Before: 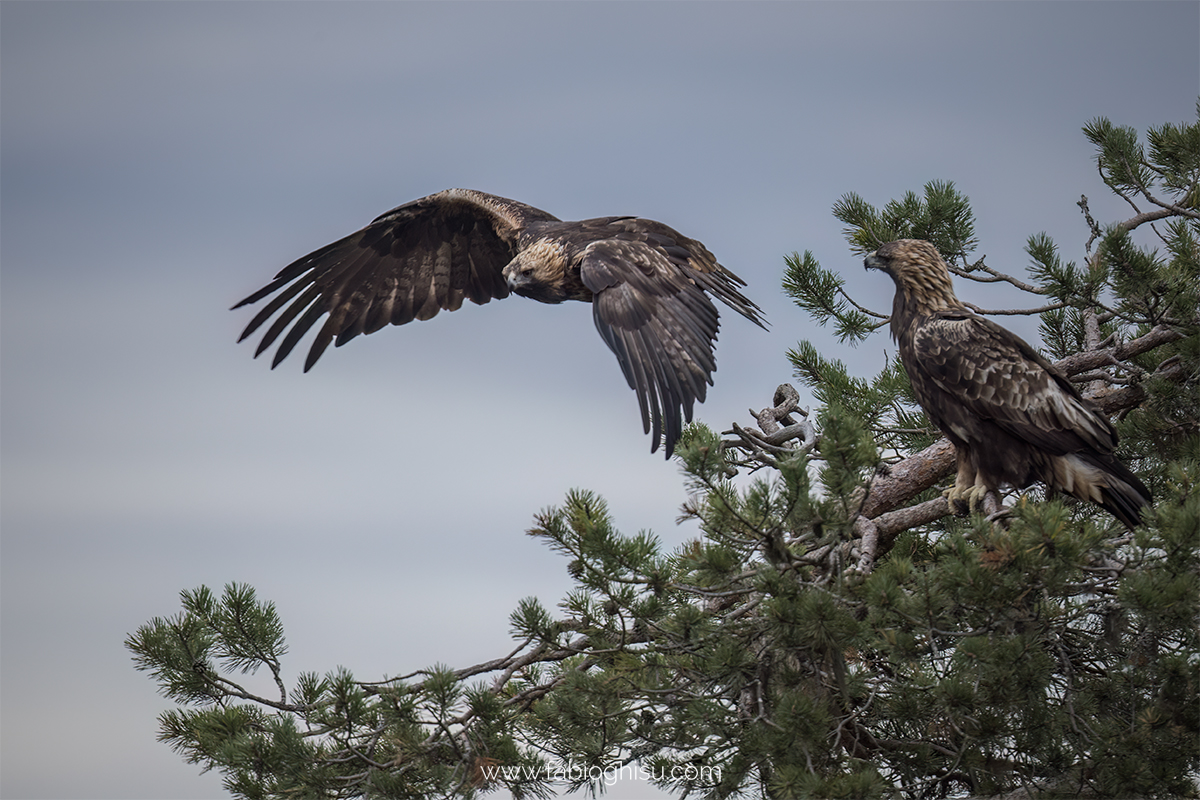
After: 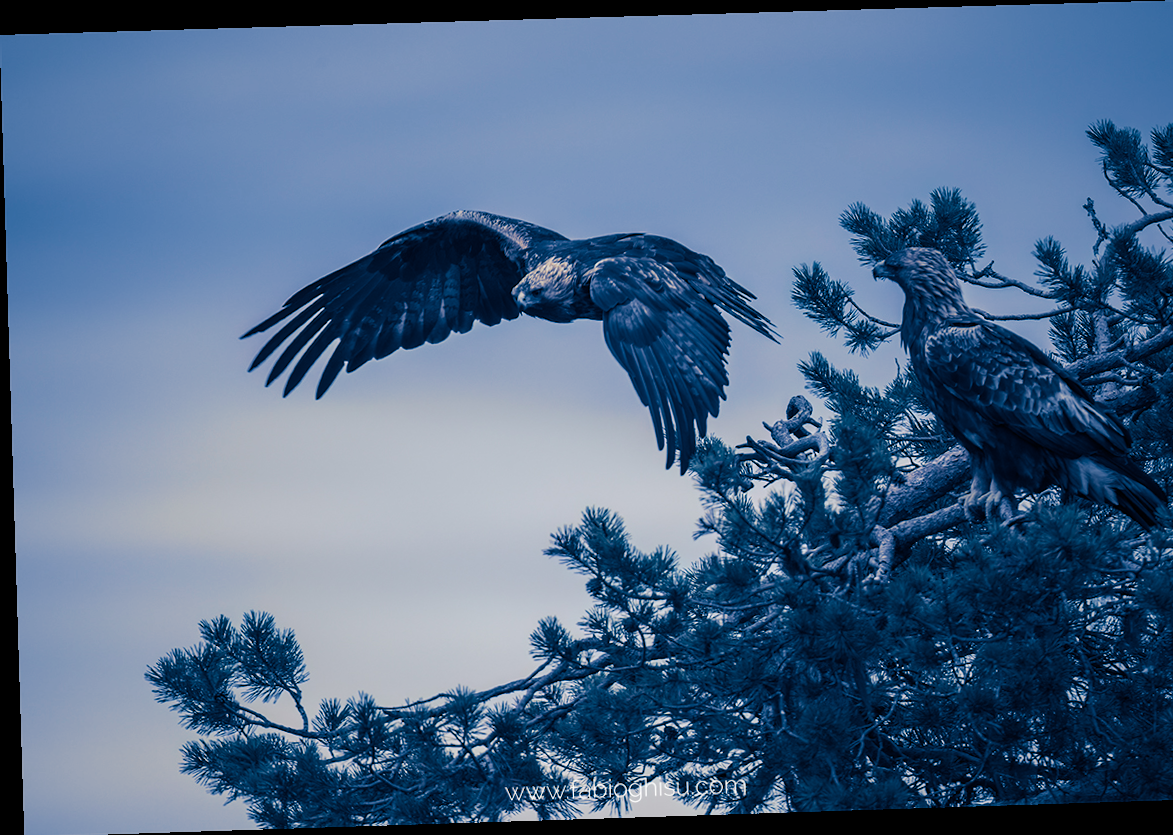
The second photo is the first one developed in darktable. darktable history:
crop: right 4.126%, bottom 0.031%
rotate and perspective: rotation -1.77°, lens shift (horizontal) 0.004, automatic cropping off
split-toning: shadows › hue 226.8°, shadows › saturation 1, highlights › saturation 0, balance -61.41
